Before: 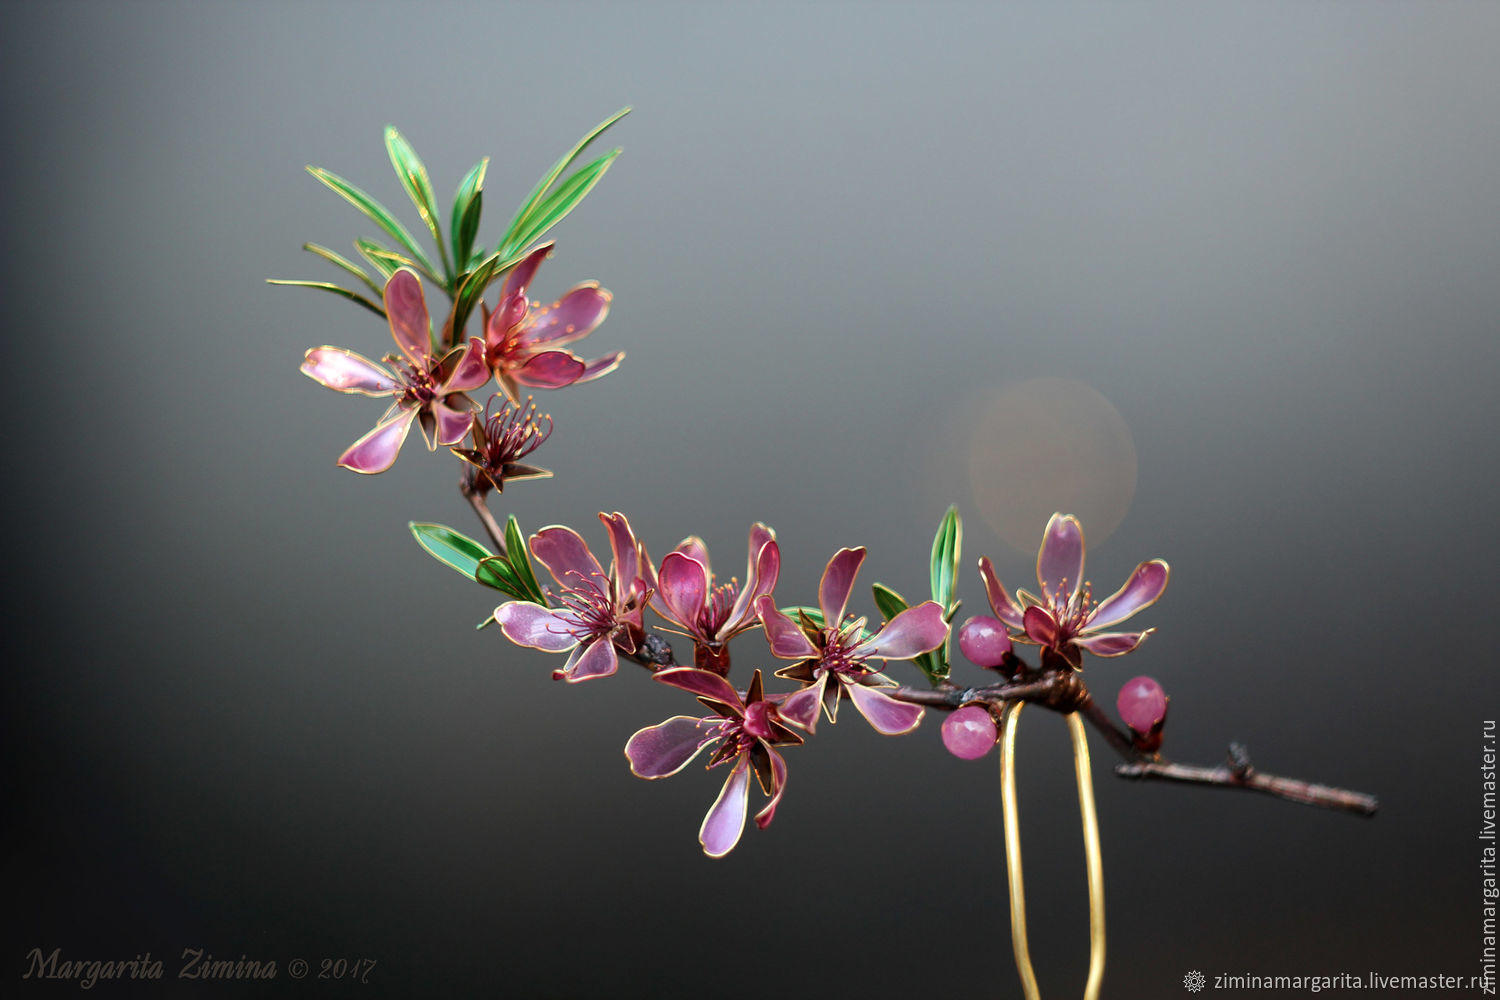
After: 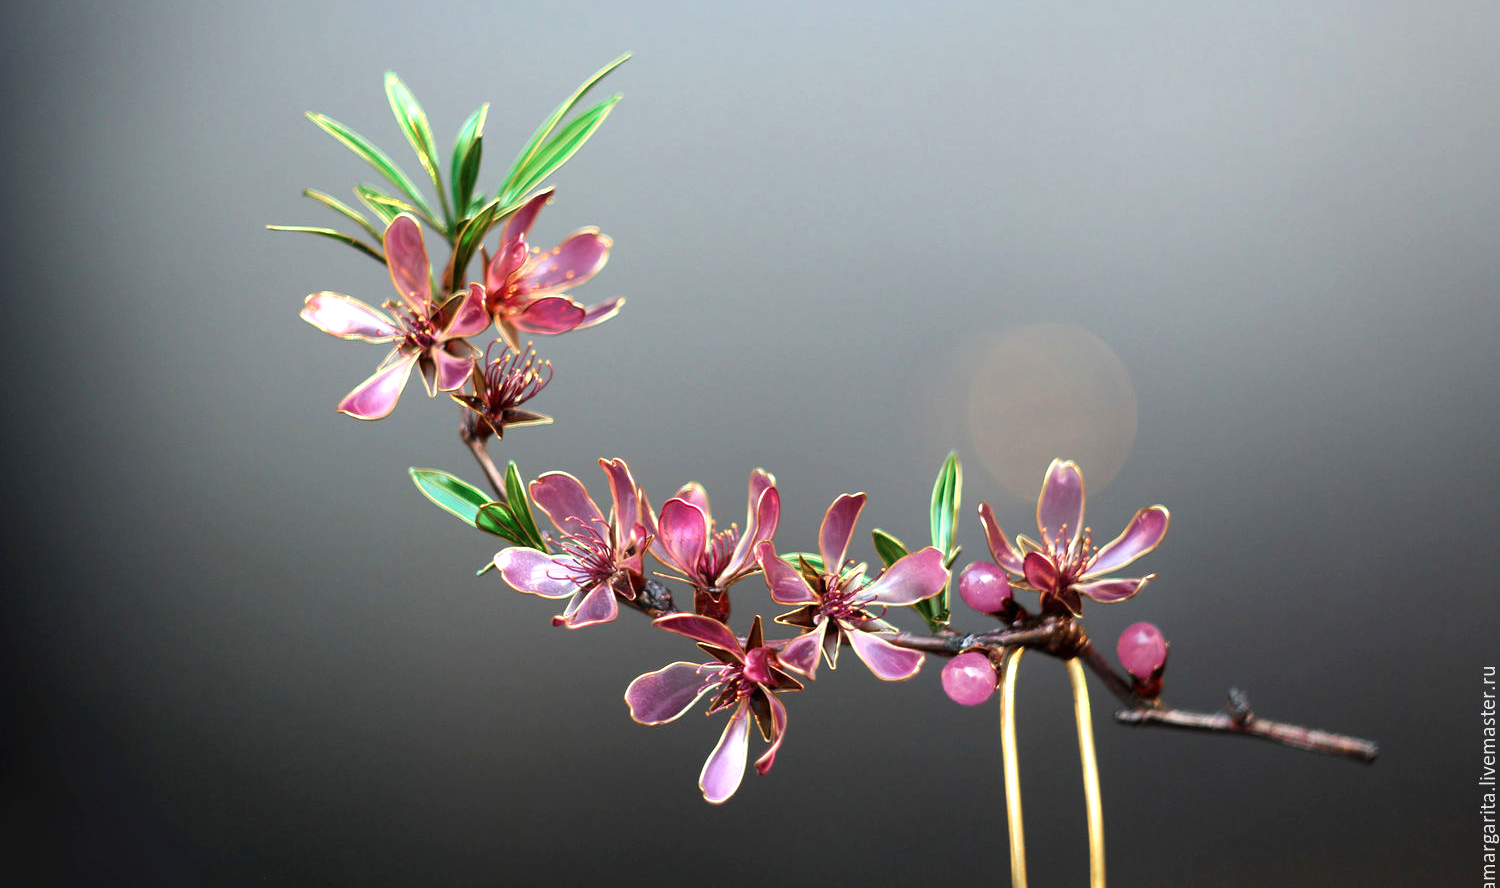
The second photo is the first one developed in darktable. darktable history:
crop and rotate: top 5.433%, bottom 5.681%
exposure: black level correction 0, exposure 0.594 EV, compensate highlight preservation false
